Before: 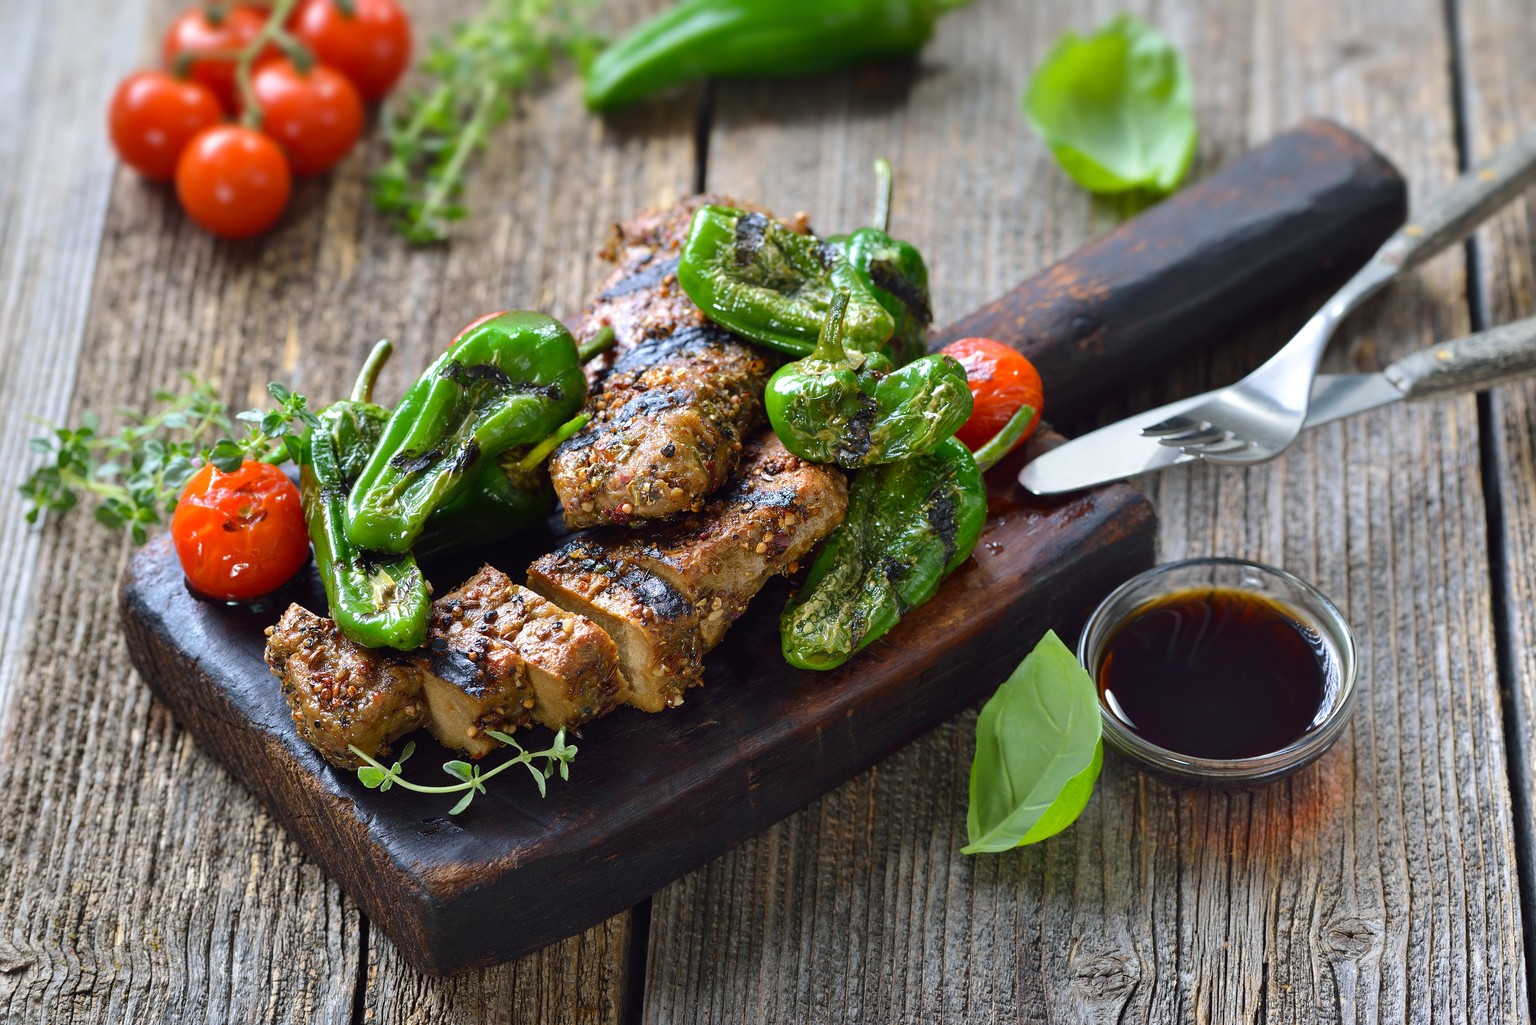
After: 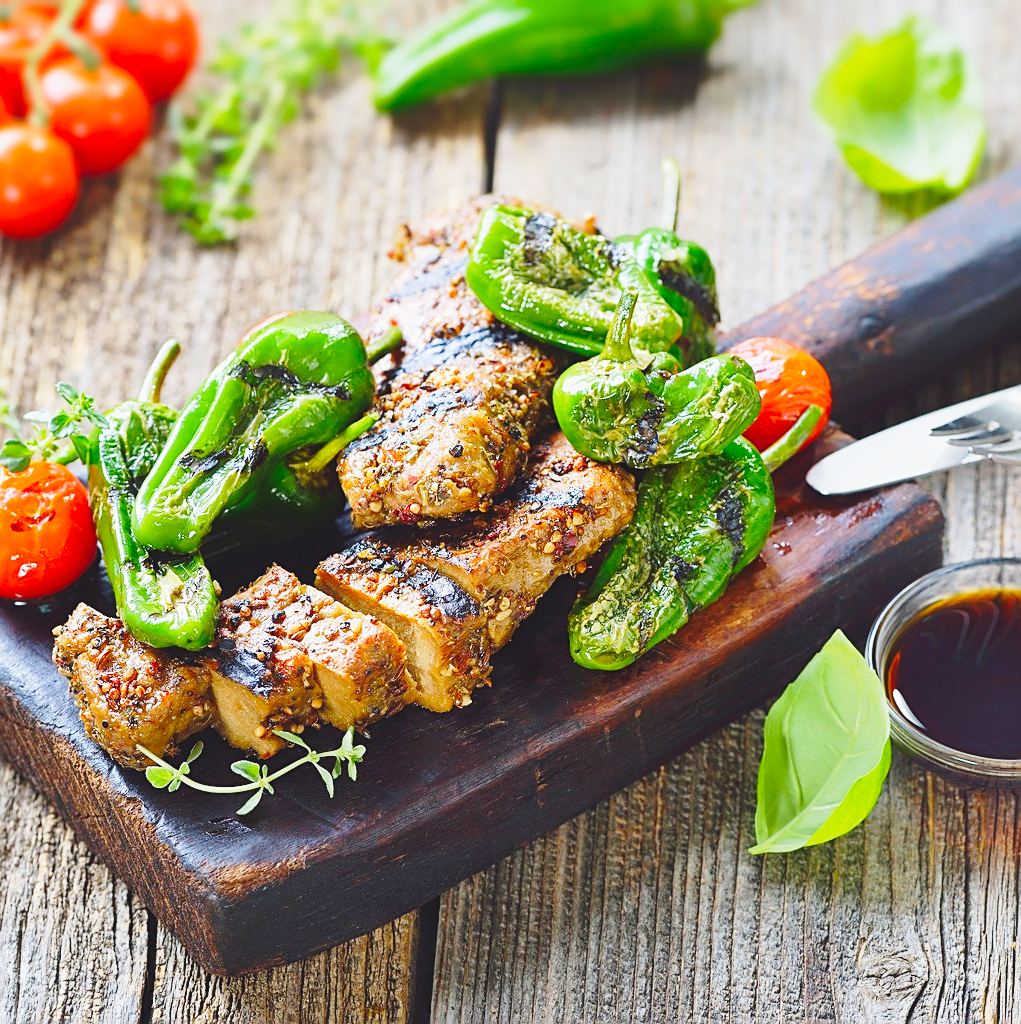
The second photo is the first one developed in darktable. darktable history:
exposure: black level correction 0, exposure 0.598 EV, compensate highlight preservation false
crop and rotate: left 13.805%, right 19.692%
shadows and highlights: radius 126.48, shadows 21.23, highlights -22.22, low approximation 0.01
sharpen: on, module defaults
base curve: curves: ch0 [(0, 0) (0.028, 0.03) (0.121, 0.232) (0.46, 0.748) (0.859, 0.968) (1, 1)], preserve colors none
contrast brightness saturation: contrast -0.104, brightness 0.045, saturation 0.085
contrast equalizer: y [[0.5, 0.5, 0.472, 0.5, 0.5, 0.5], [0.5 ×6], [0.5 ×6], [0 ×6], [0 ×6]]
